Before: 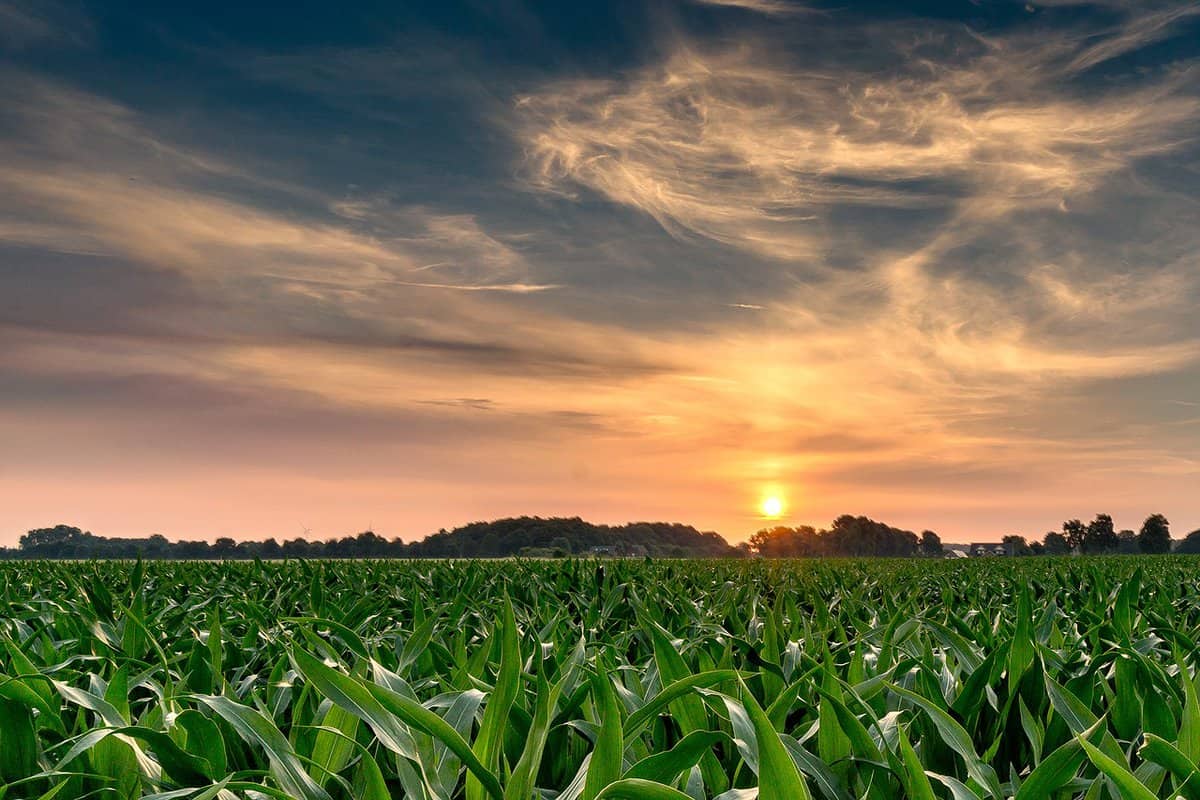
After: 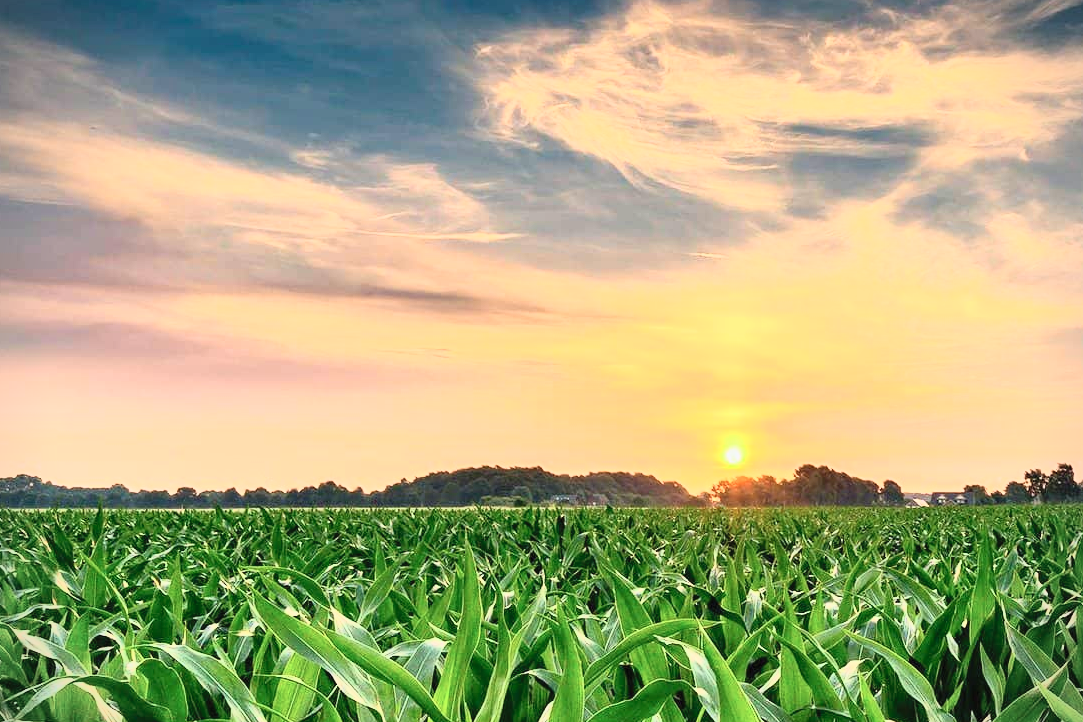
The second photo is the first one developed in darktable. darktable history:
crop: left 3.305%, top 6.436%, right 6.389%, bottom 3.258%
tone curve: curves: ch0 [(0, 0) (0.091, 0.077) (0.389, 0.458) (0.745, 0.82) (0.844, 0.908) (0.909, 0.942) (1, 0.973)]; ch1 [(0, 0) (0.437, 0.404) (0.5, 0.5) (0.529, 0.55) (0.58, 0.6) (0.616, 0.649) (1, 1)]; ch2 [(0, 0) (0.442, 0.415) (0.5, 0.5) (0.535, 0.557) (0.585, 0.62) (1, 1)], color space Lab, independent channels, preserve colors none
contrast brightness saturation: contrast 0.39, brightness 0.53
vignetting: fall-off start 91.19%
